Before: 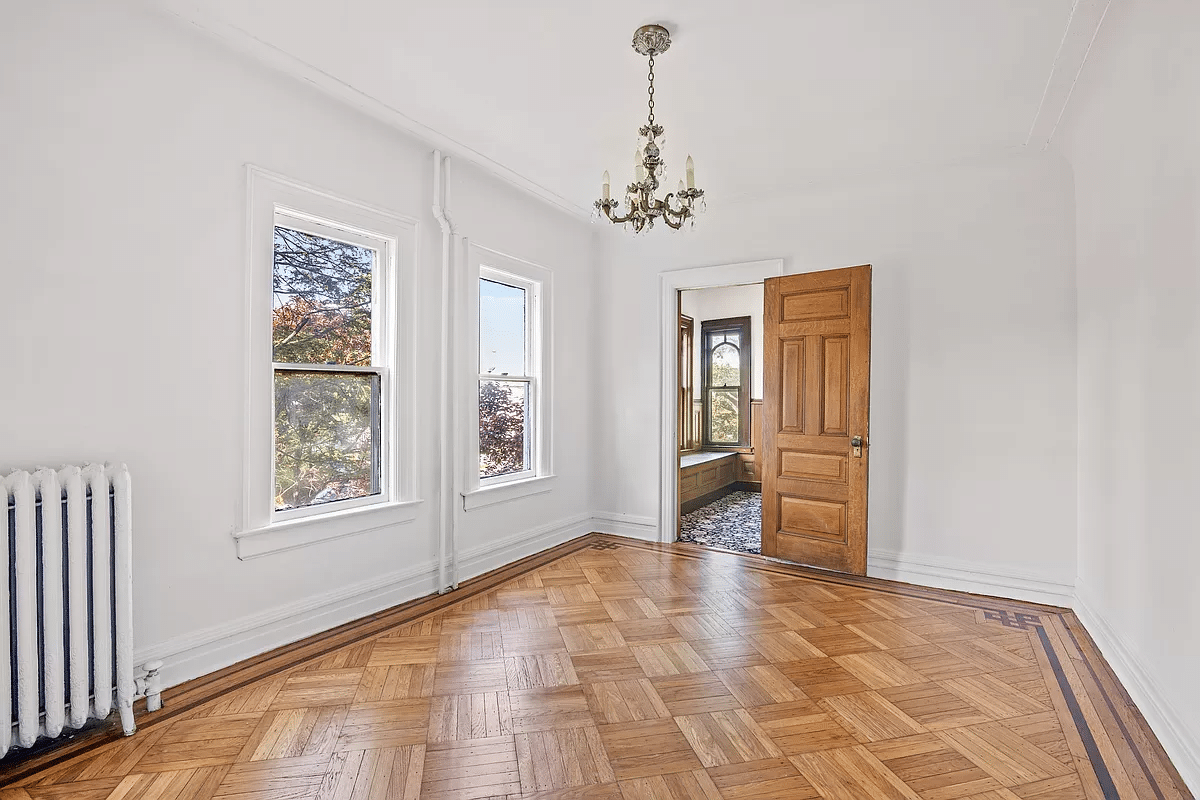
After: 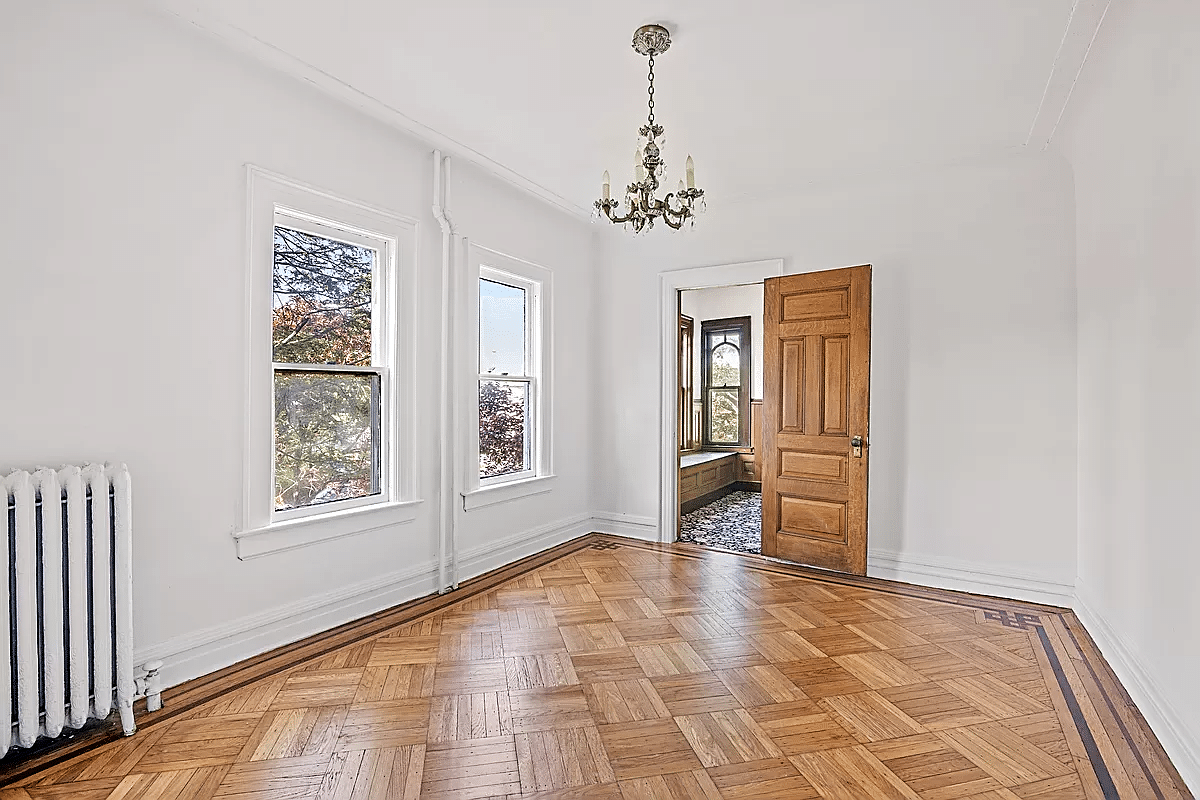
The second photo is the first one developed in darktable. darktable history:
sharpen: on, module defaults
filmic rgb: middle gray luminance 18.34%, black relative exposure -11.44 EV, white relative exposure 2.53 EV, target black luminance 0%, hardness 8.37, latitude 98.44%, contrast 1.085, shadows ↔ highlights balance 0.605%
